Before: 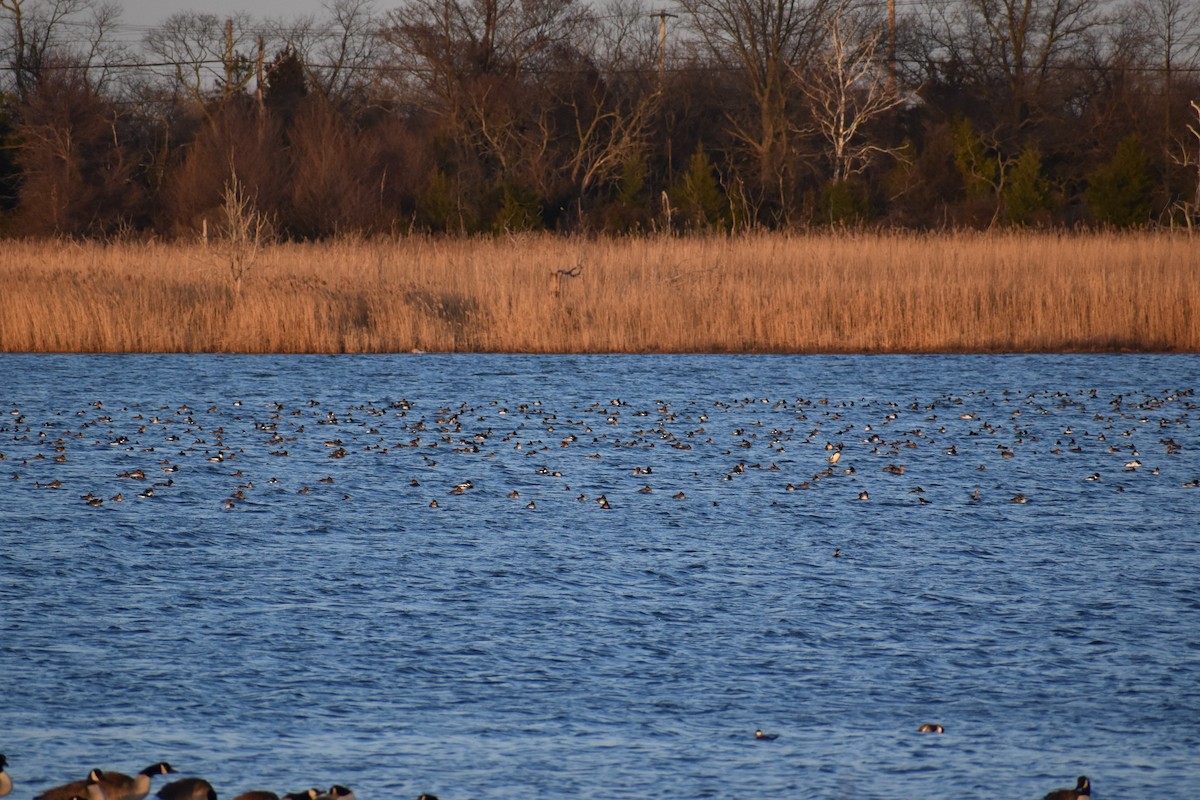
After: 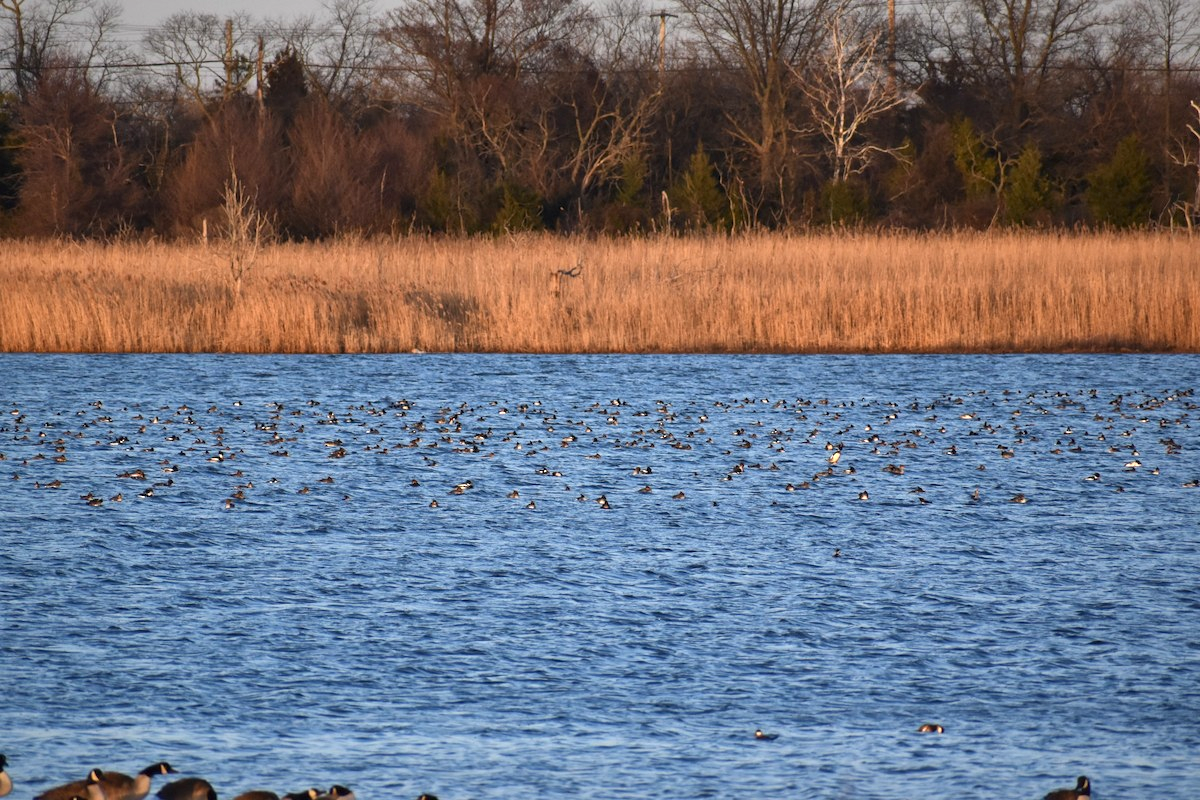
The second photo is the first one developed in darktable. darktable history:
local contrast: mode bilateral grid, contrast 20, coarseness 51, detail 120%, midtone range 0.2
exposure: exposure 0.611 EV, compensate exposure bias true, compensate highlight preservation false
